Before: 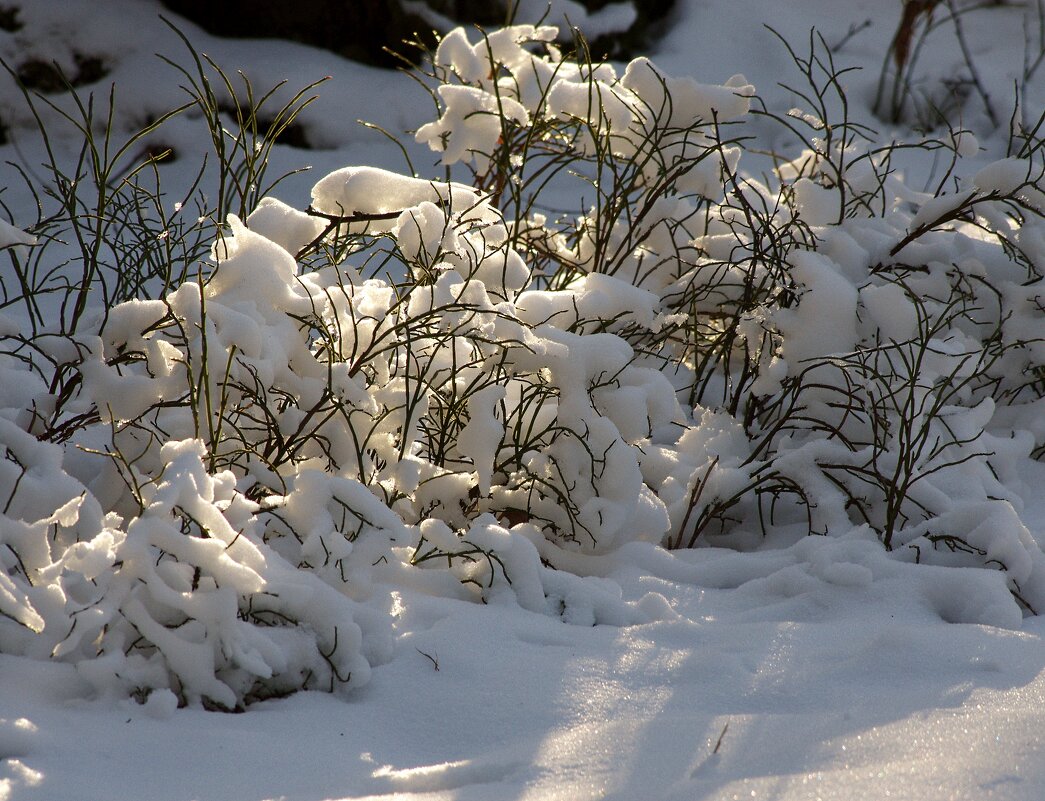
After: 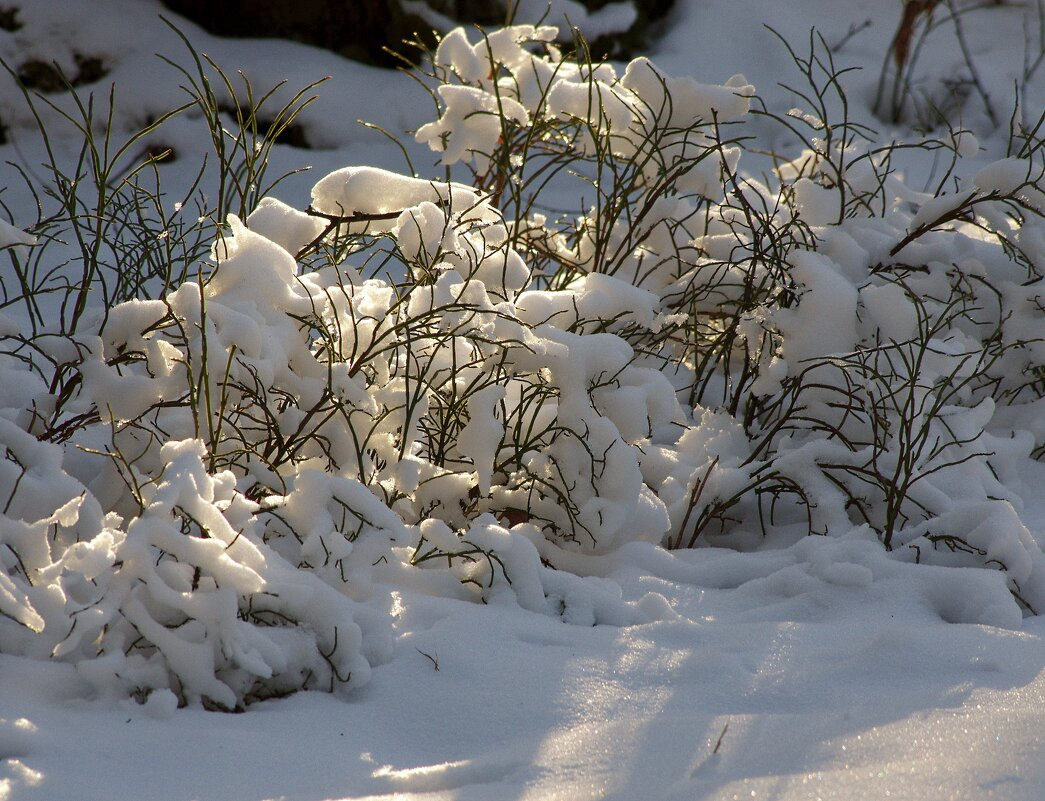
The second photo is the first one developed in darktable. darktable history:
shadows and highlights: highlights color adjustment 32.09%
